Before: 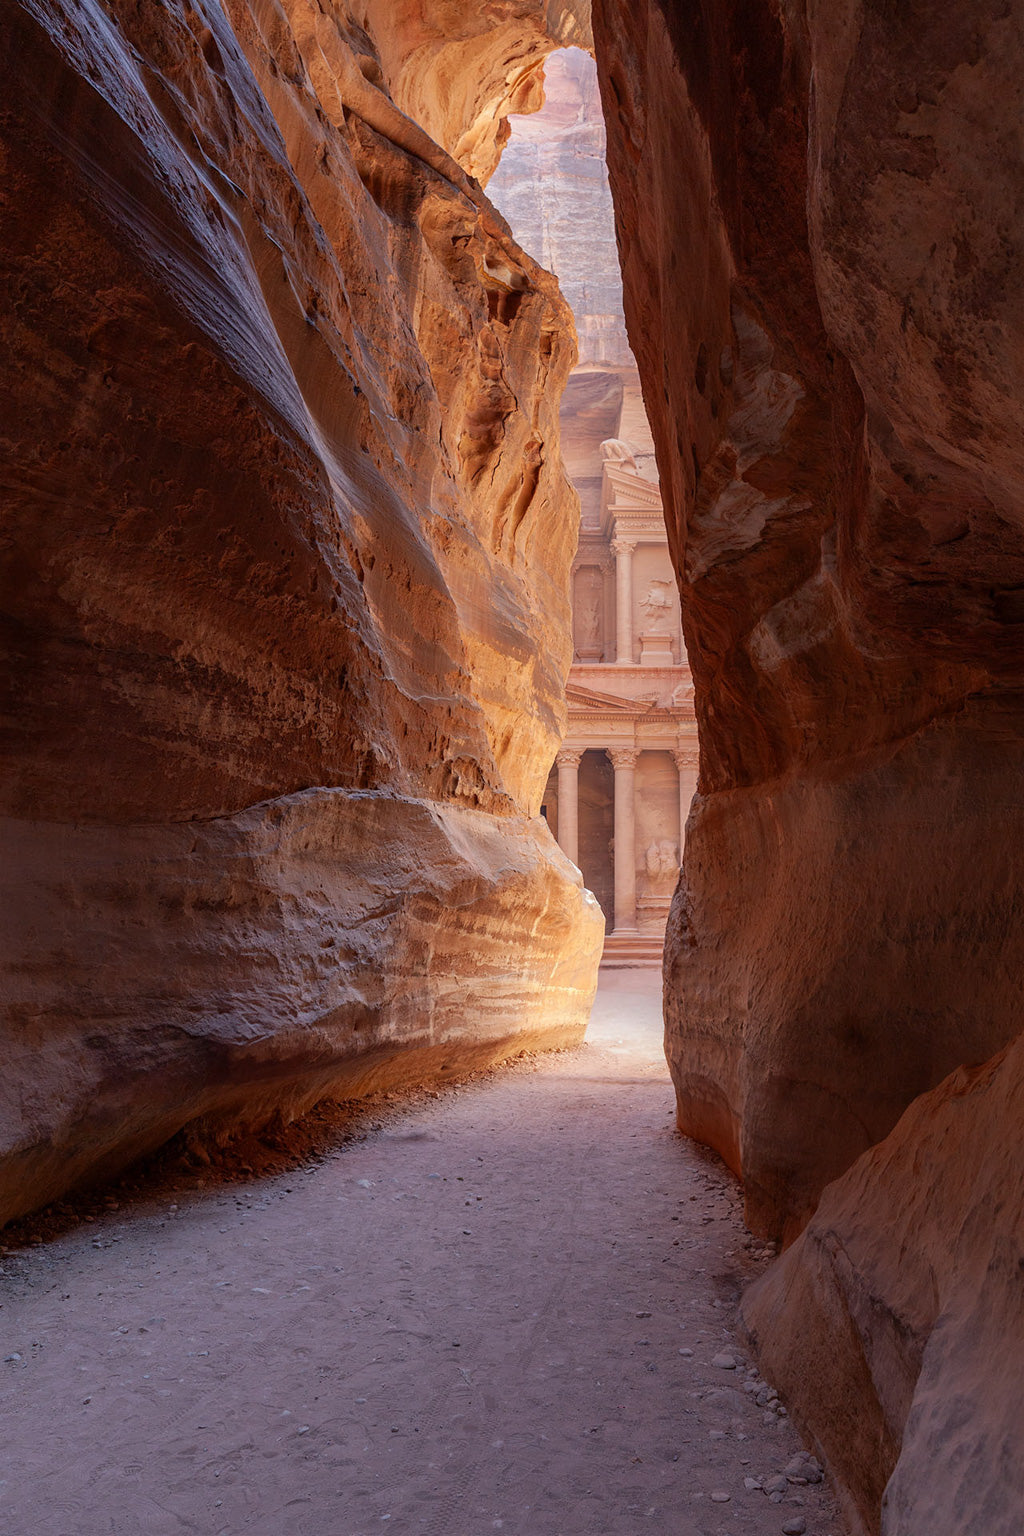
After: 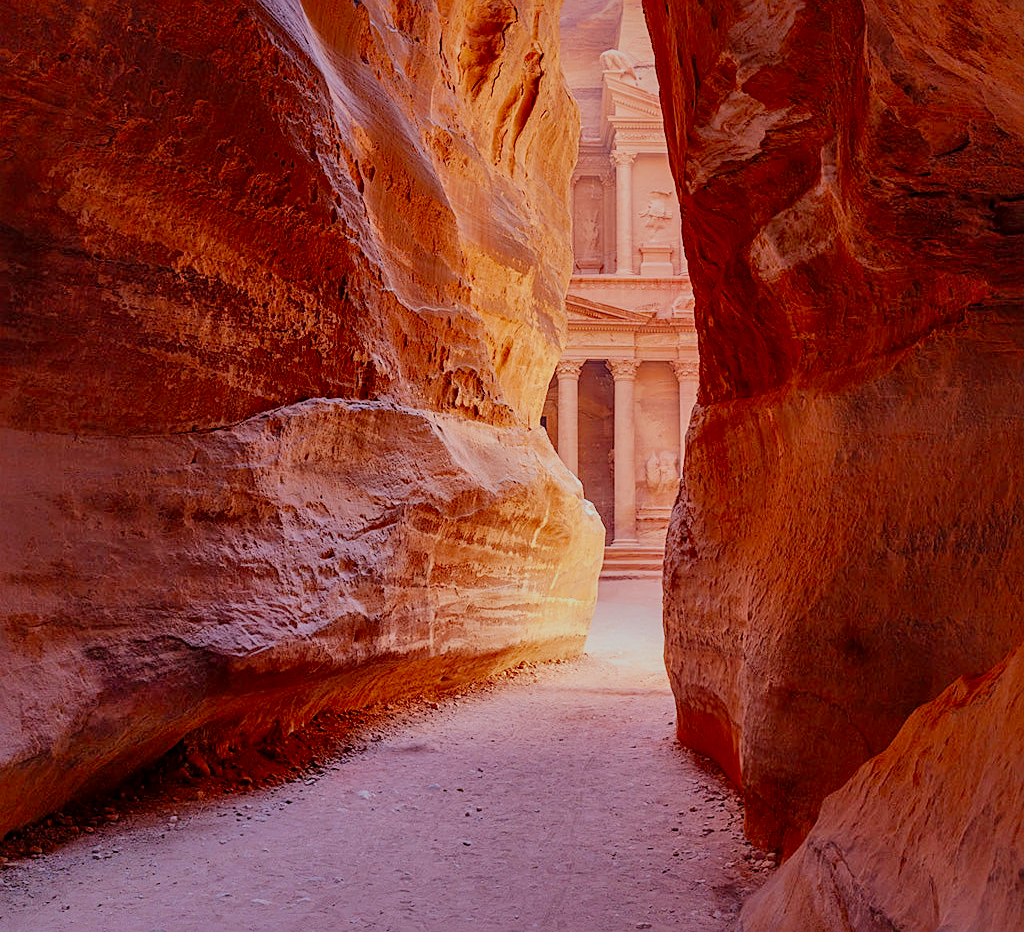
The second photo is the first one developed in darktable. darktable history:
sharpen: on, module defaults
shadows and highlights: shadows 30
crop and rotate: top 25.357%, bottom 13.942%
rgb levels: mode RGB, independent channels, levels [[0, 0.474, 1], [0, 0.5, 1], [0, 0.5, 1]]
filmic rgb: white relative exposure 8 EV, threshold 3 EV, hardness 2.44, latitude 10.07%, contrast 0.72, highlights saturation mix 10%, shadows ↔ highlights balance 1.38%, color science v4 (2020), enable highlight reconstruction true
exposure: exposure 0.574 EV, compensate highlight preservation false
local contrast: mode bilateral grid, contrast 25, coarseness 60, detail 151%, midtone range 0.2
